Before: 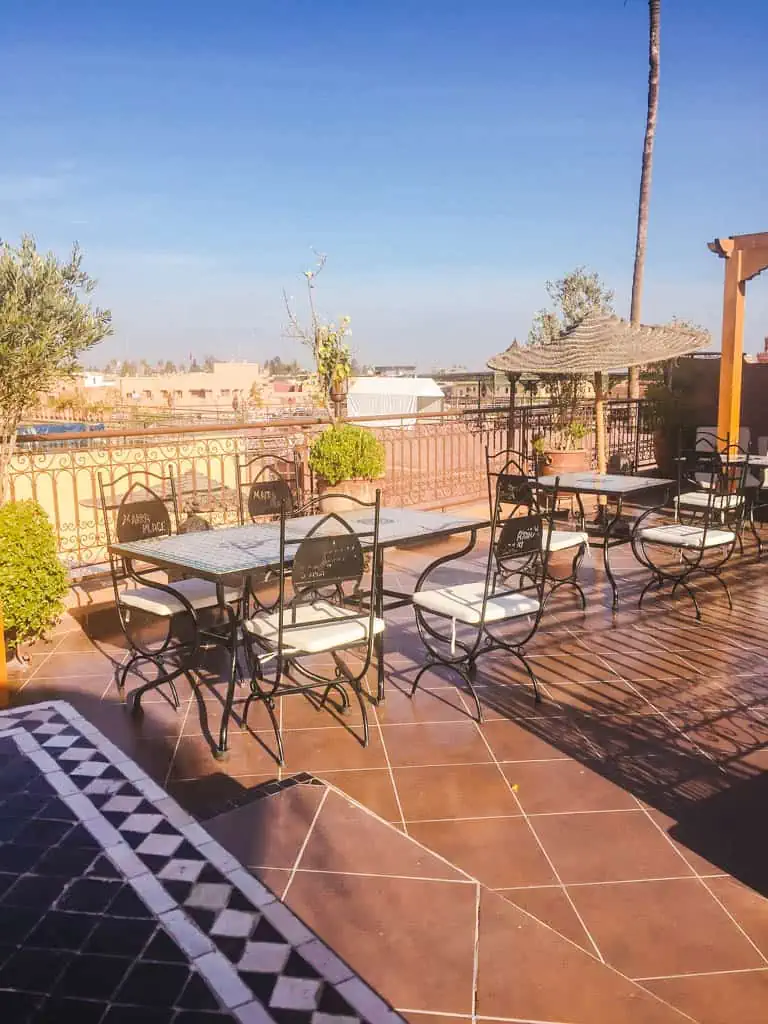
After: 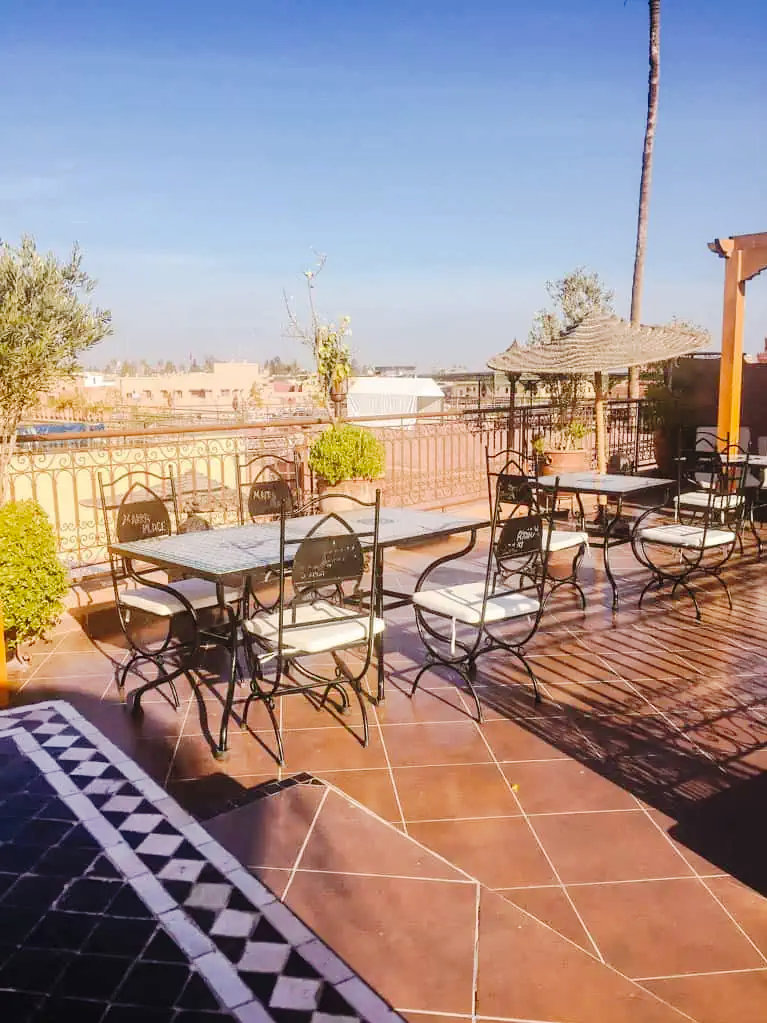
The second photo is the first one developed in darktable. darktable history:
tone curve: curves: ch0 [(0.003, 0) (0.066, 0.031) (0.163, 0.112) (0.264, 0.238) (0.395, 0.421) (0.517, 0.56) (0.684, 0.734) (0.791, 0.814) (1, 1)]; ch1 [(0, 0) (0.164, 0.115) (0.337, 0.332) (0.39, 0.398) (0.464, 0.461) (0.501, 0.5) (0.507, 0.5) (0.534, 0.532) (0.577, 0.59) (0.652, 0.681) (0.733, 0.749) (0.811, 0.796) (1, 1)]; ch2 [(0, 0) (0.337, 0.382) (0.464, 0.476) (0.501, 0.502) (0.527, 0.54) (0.551, 0.565) (0.6, 0.59) (0.687, 0.675) (1, 1)], preserve colors none
crop and rotate: left 0.119%, bottom 0.005%
